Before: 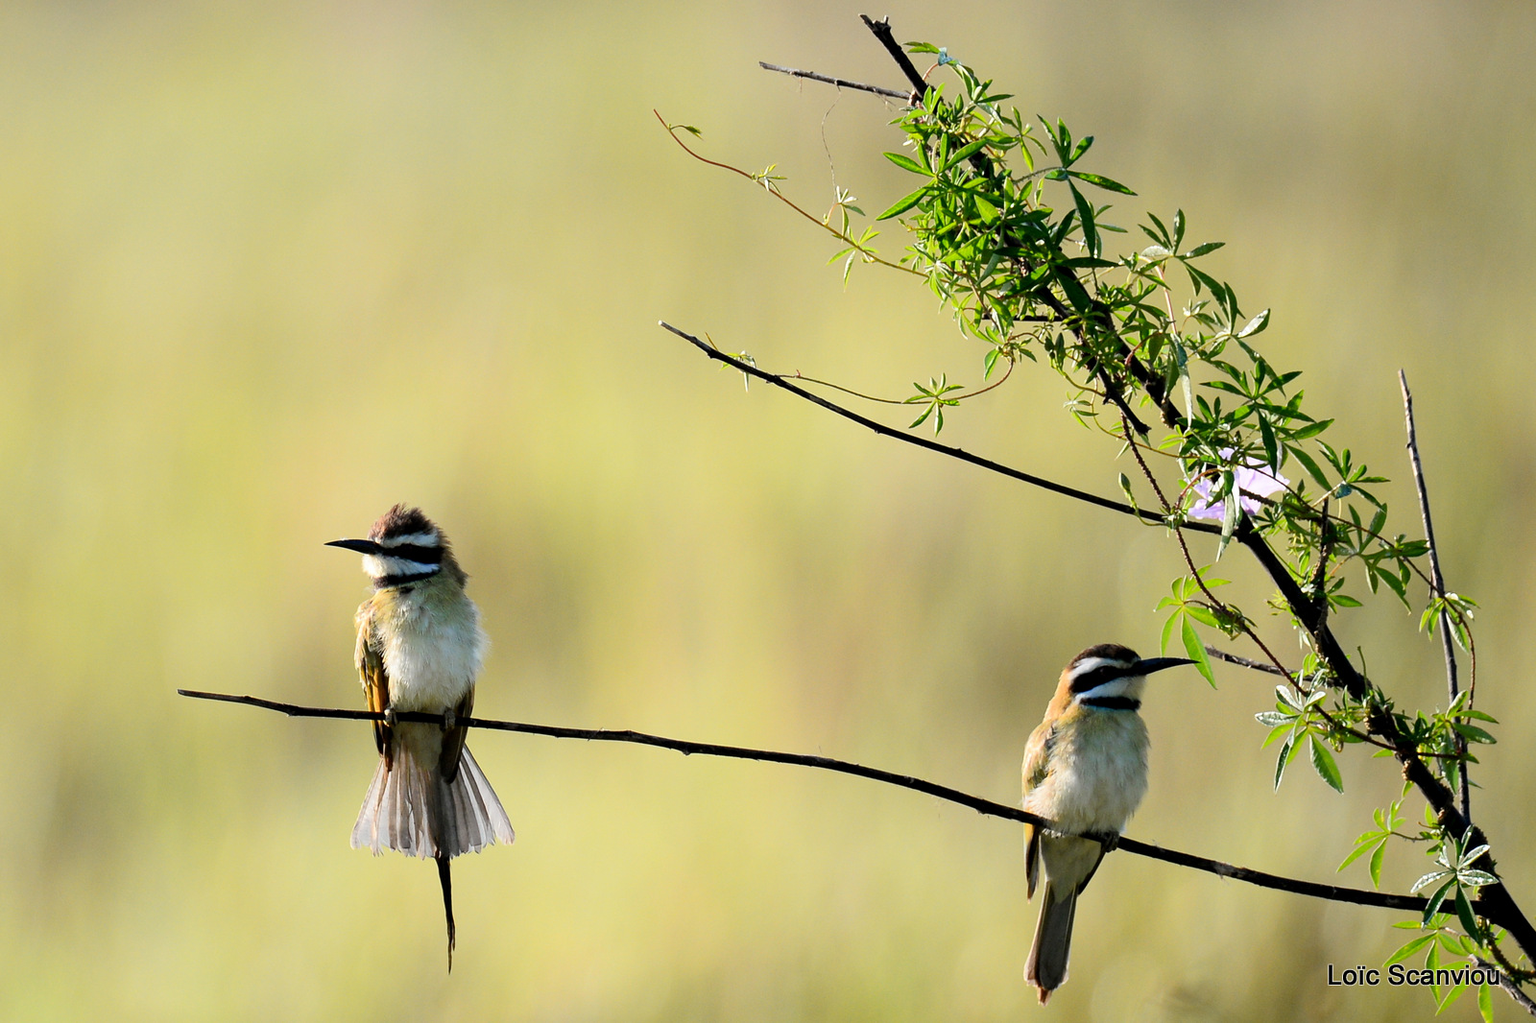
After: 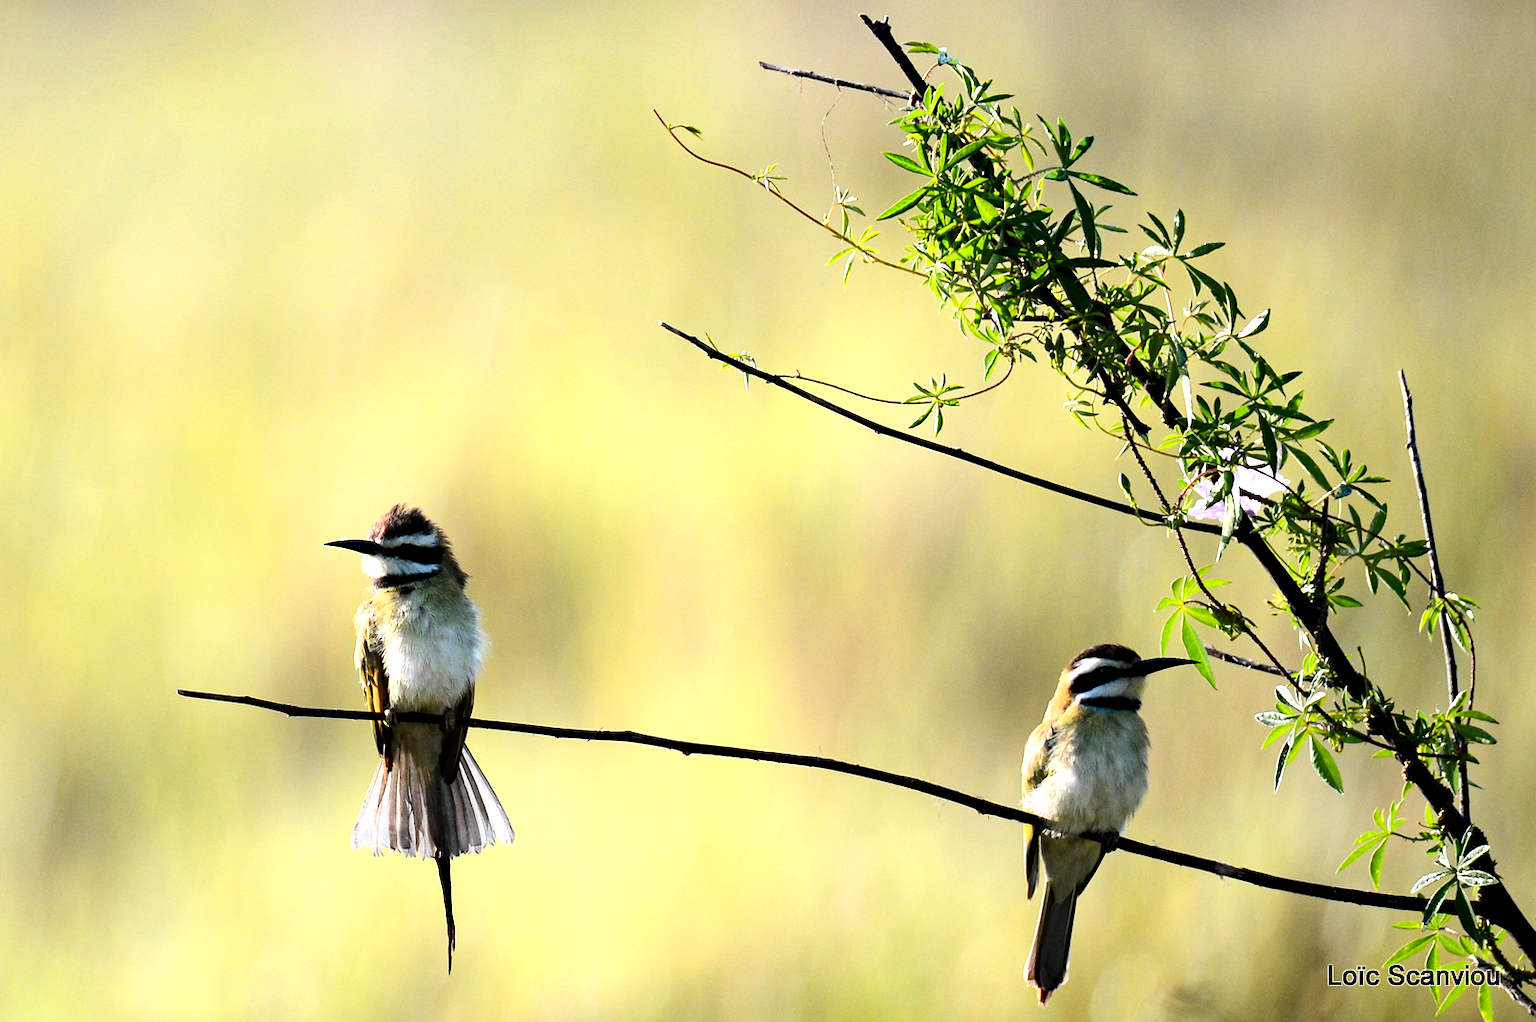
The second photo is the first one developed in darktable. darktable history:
crop: bottom 0.071%
tone equalizer: -8 EV -0.75 EV, -7 EV -0.7 EV, -6 EV -0.6 EV, -5 EV -0.4 EV, -3 EV 0.4 EV, -2 EV 0.6 EV, -1 EV 0.7 EV, +0 EV 0.75 EV, edges refinement/feathering 500, mask exposure compensation -1.57 EV, preserve details no
haze removal: compatibility mode true, adaptive false
white balance: emerald 1
